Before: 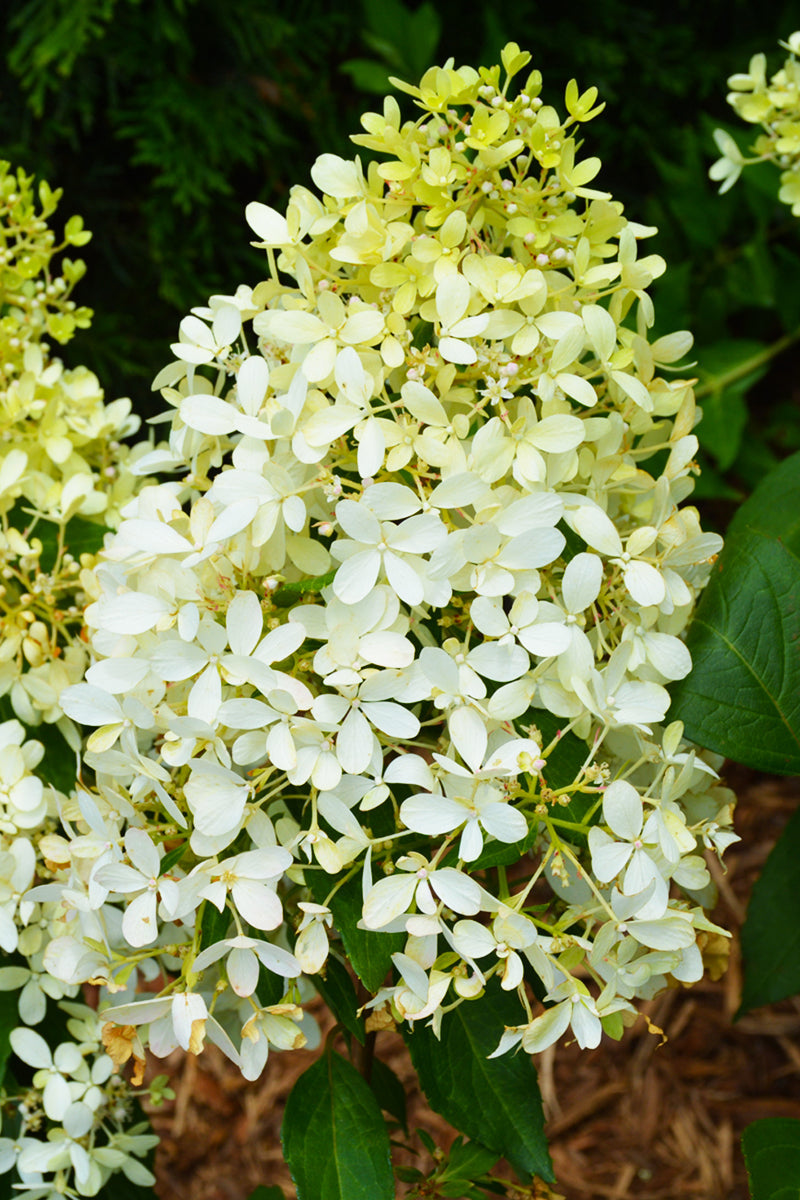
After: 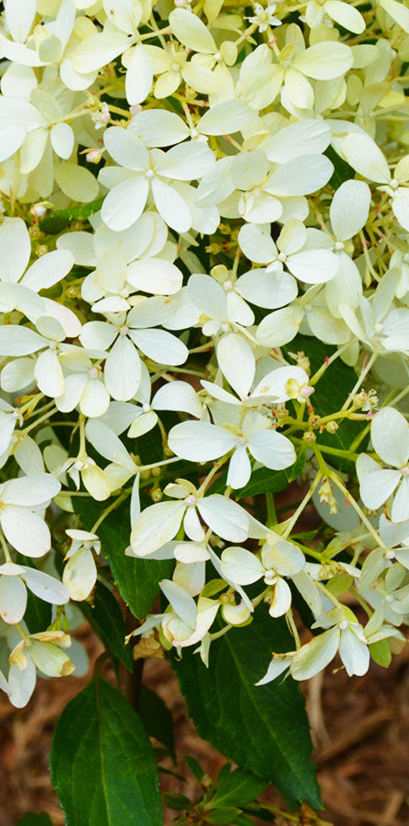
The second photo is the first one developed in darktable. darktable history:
crop and rotate: left 29.034%, top 31.163%, right 19.832%
